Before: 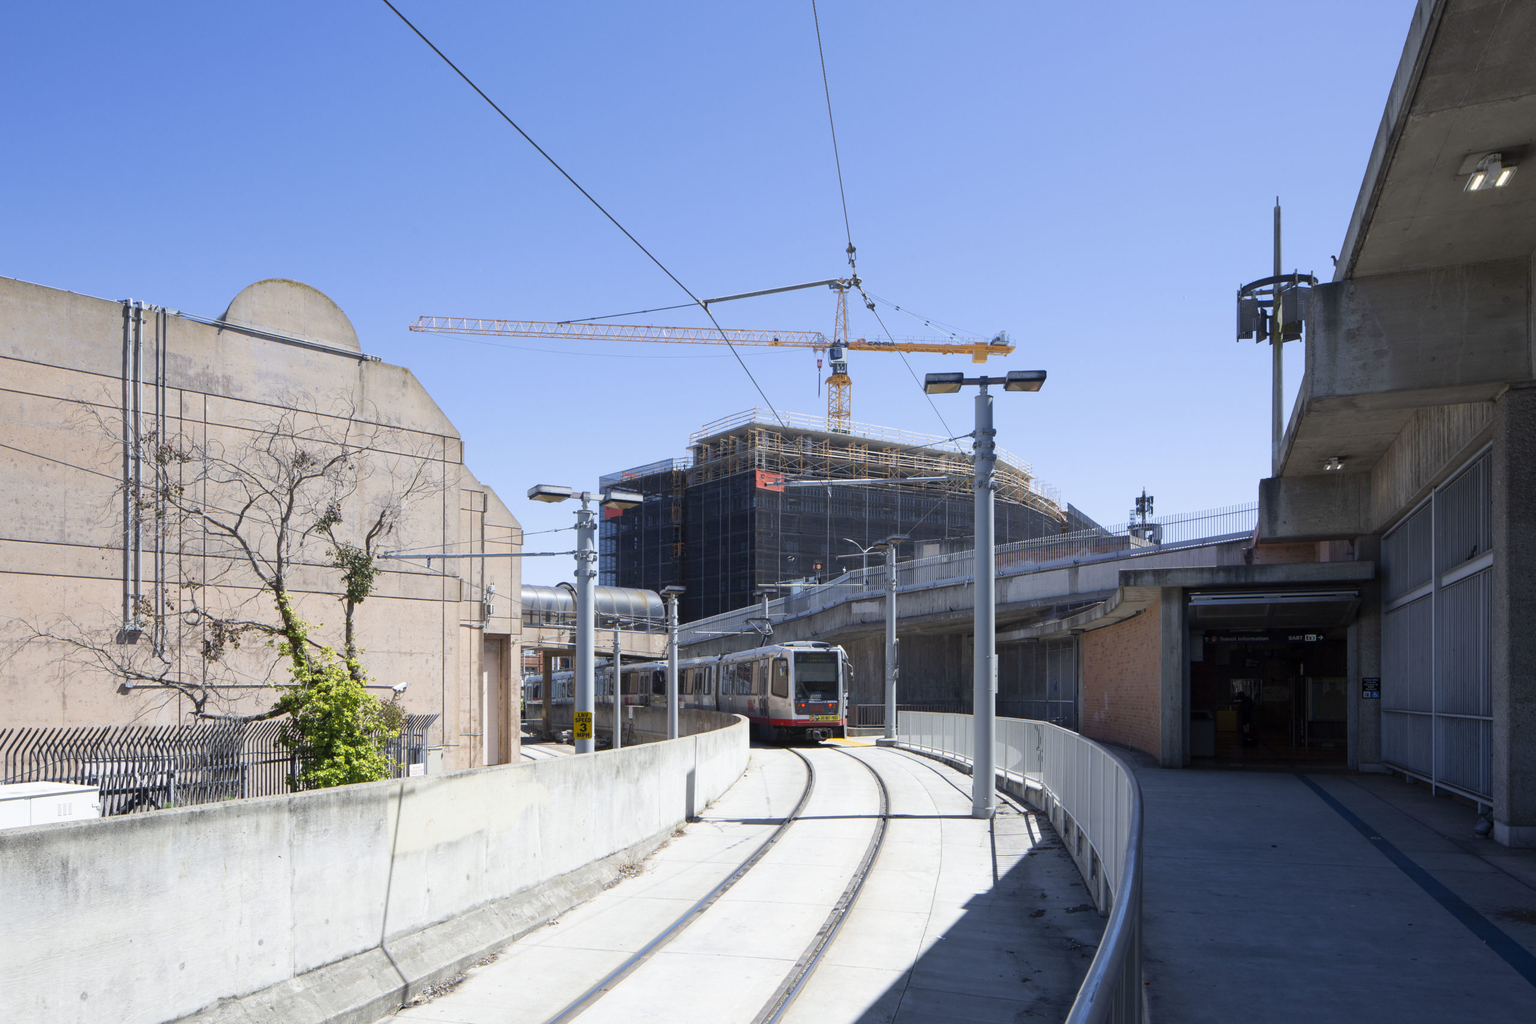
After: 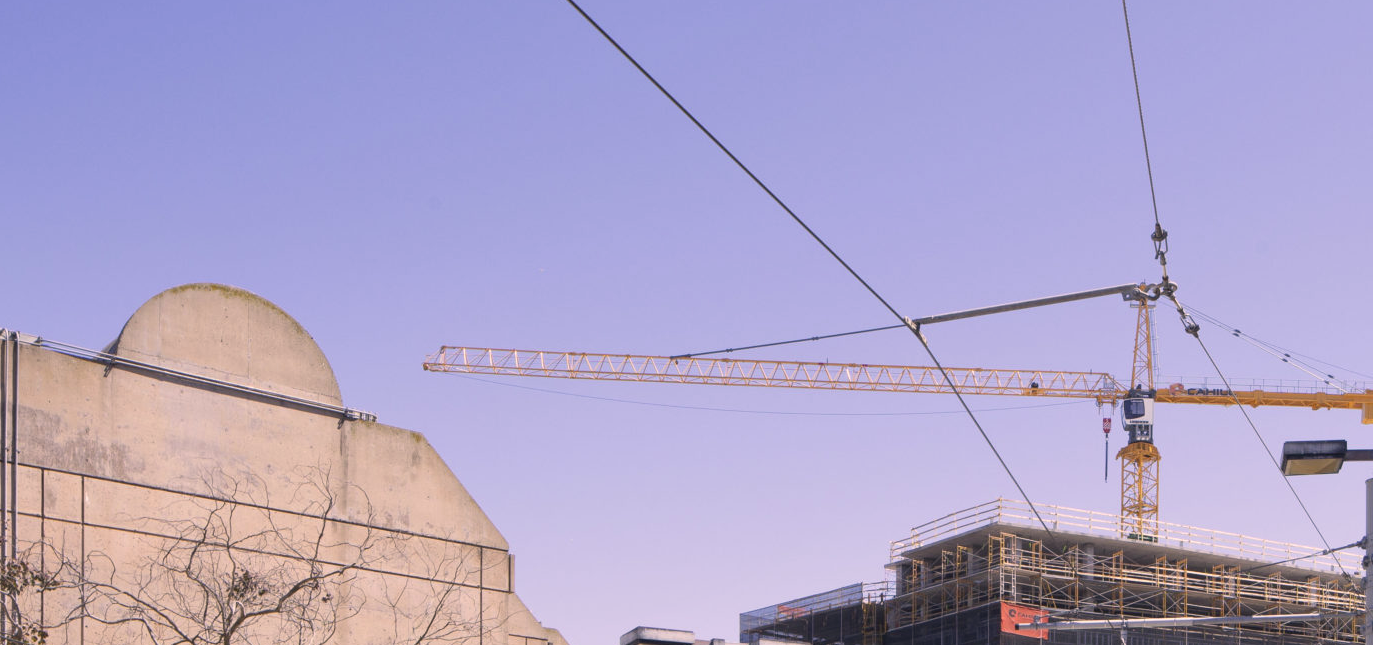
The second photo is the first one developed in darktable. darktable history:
color correction: highlights a* 11.96, highlights b* 11.58
crop: left 10.121%, top 10.631%, right 36.218%, bottom 51.526%
tone equalizer: on, module defaults
color balance rgb: on, module defaults
